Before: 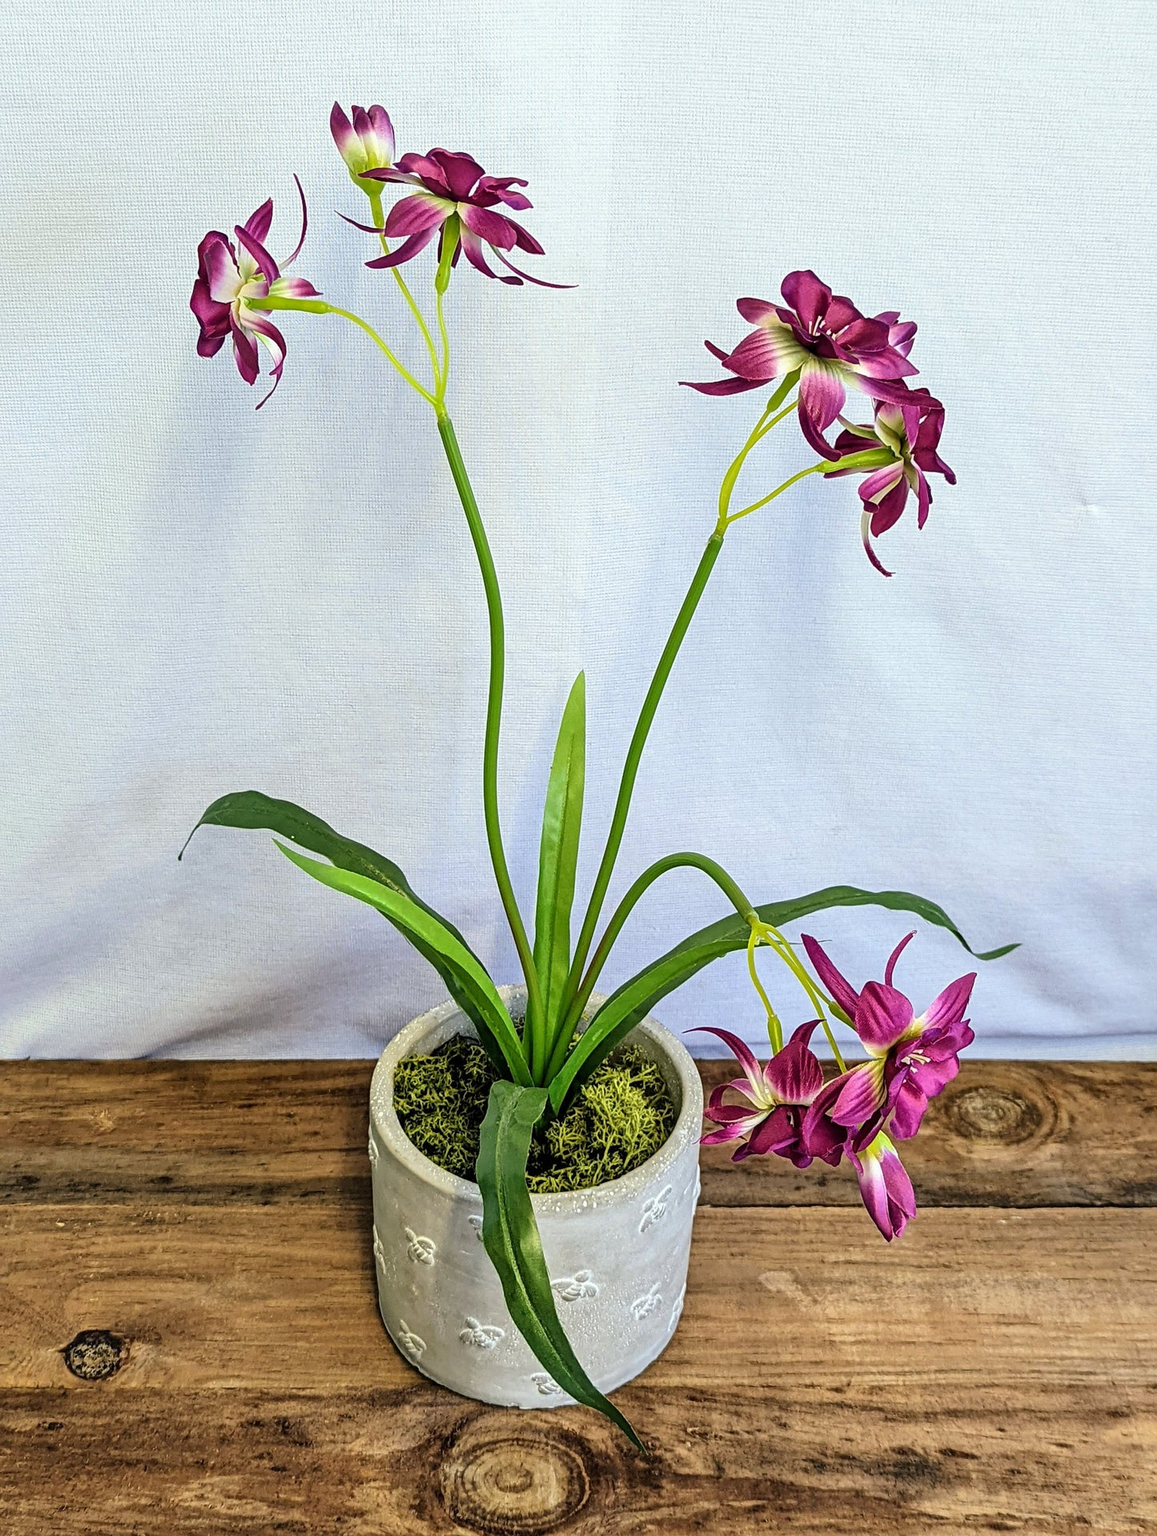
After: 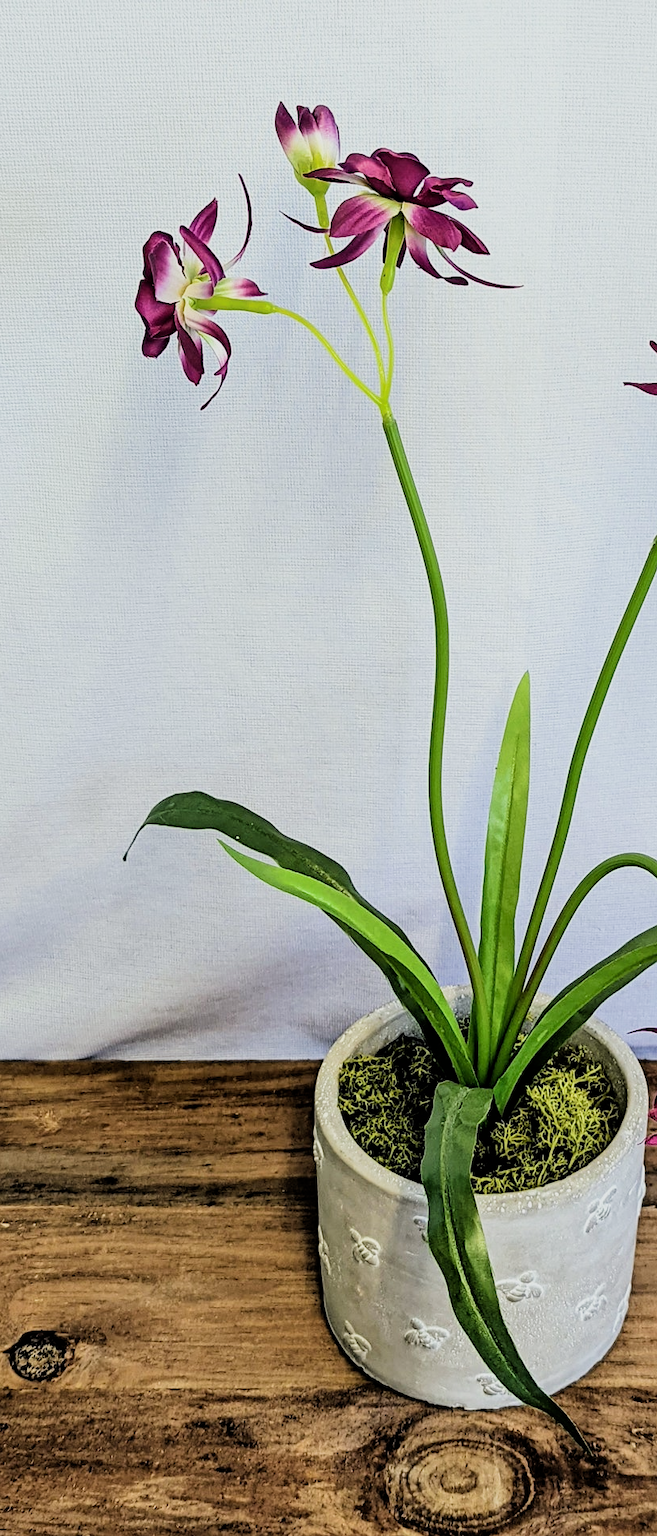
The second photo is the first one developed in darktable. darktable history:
crop: left 4.834%, right 38.291%
filmic rgb: black relative exposure -5.04 EV, white relative exposure 3.99 EV, threshold 3.05 EV, hardness 2.9, contrast 1.298, highlights saturation mix -30.96%, enable highlight reconstruction true
